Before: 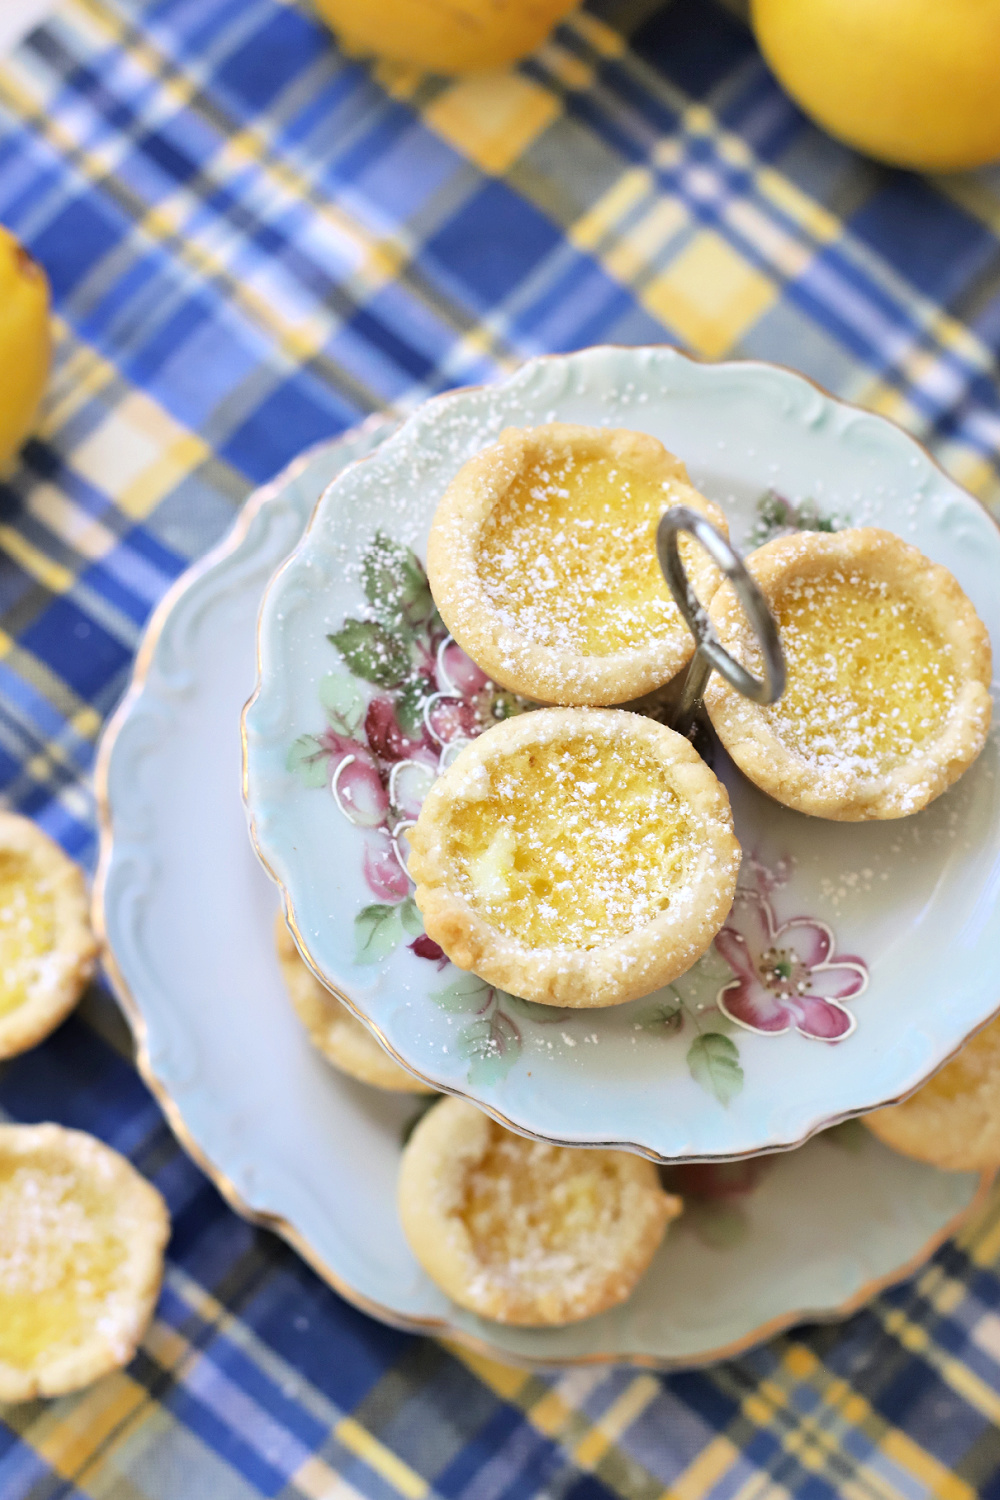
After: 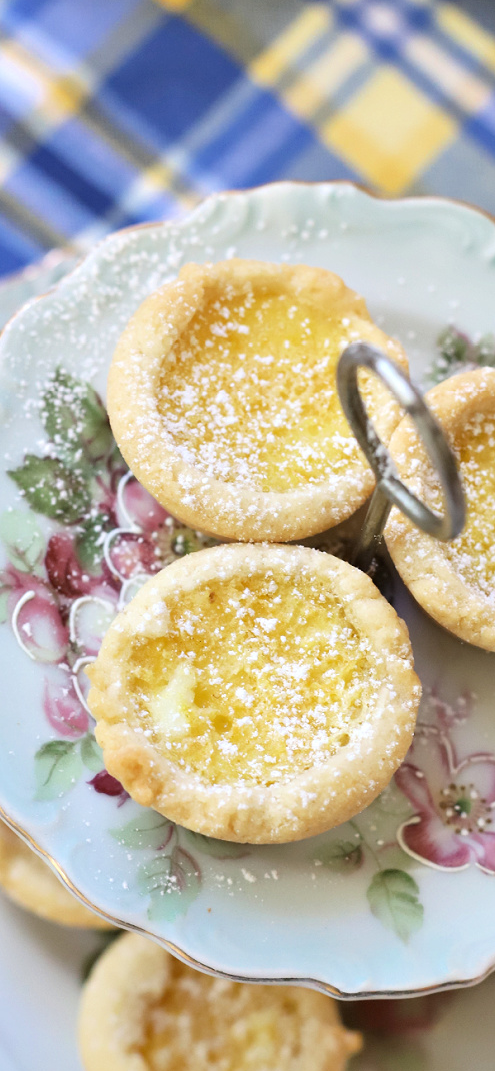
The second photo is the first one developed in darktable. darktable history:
crop: left 32.075%, top 10.976%, right 18.355%, bottom 17.596%
tone curve: color space Lab, independent channels, preserve colors none
